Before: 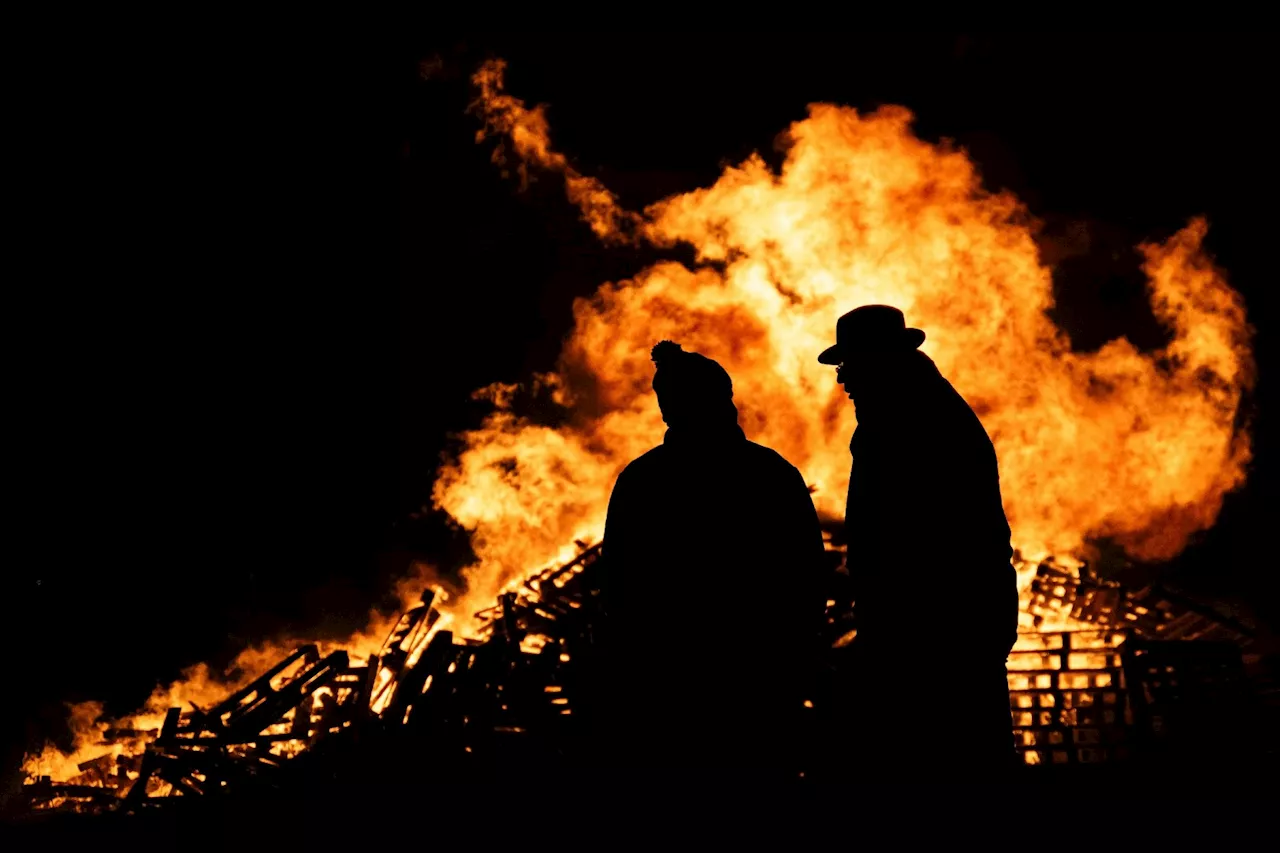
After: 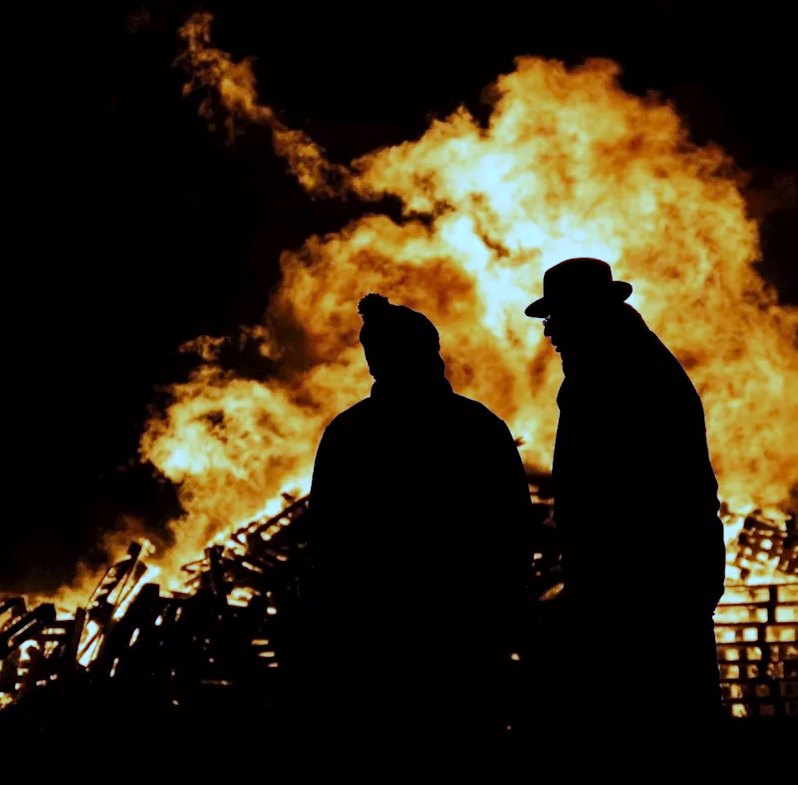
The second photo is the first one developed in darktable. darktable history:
crop and rotate: left 22.918%, top 5.629%, right 14.711%, bottom 2.247%
white balance: red 0.766, blue 1.537
